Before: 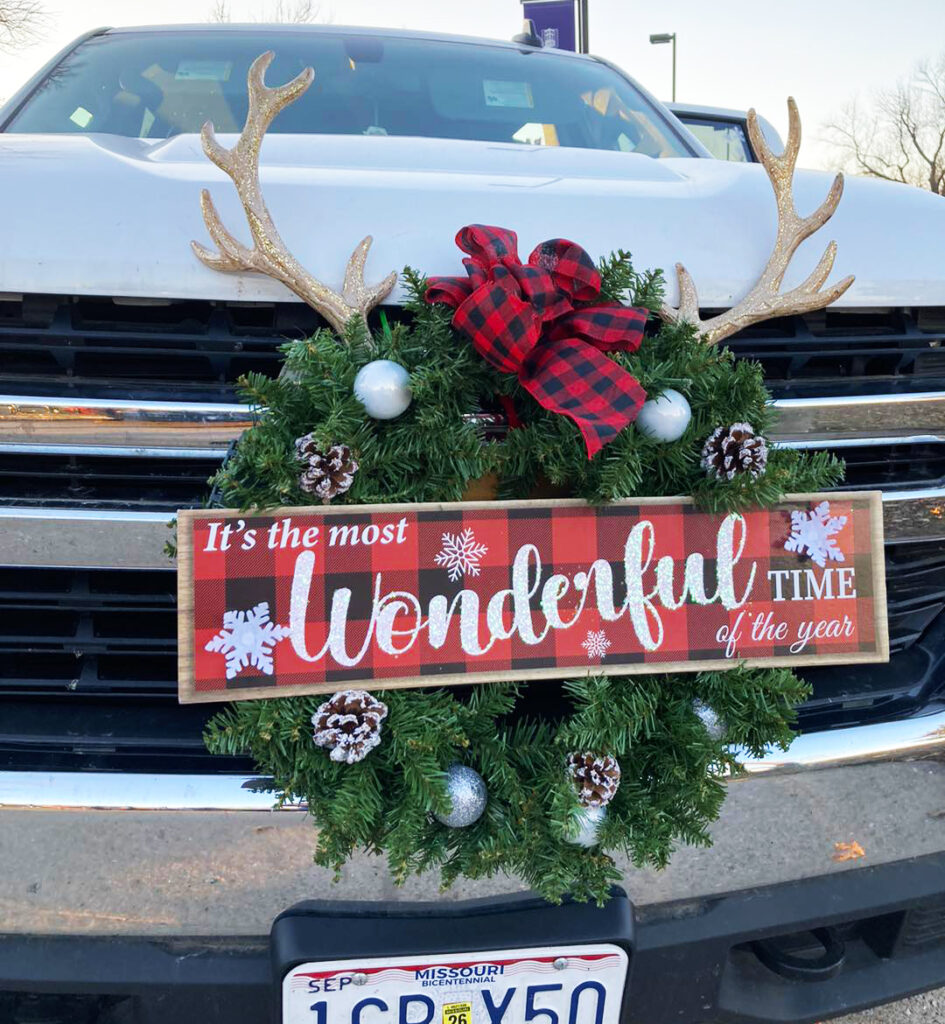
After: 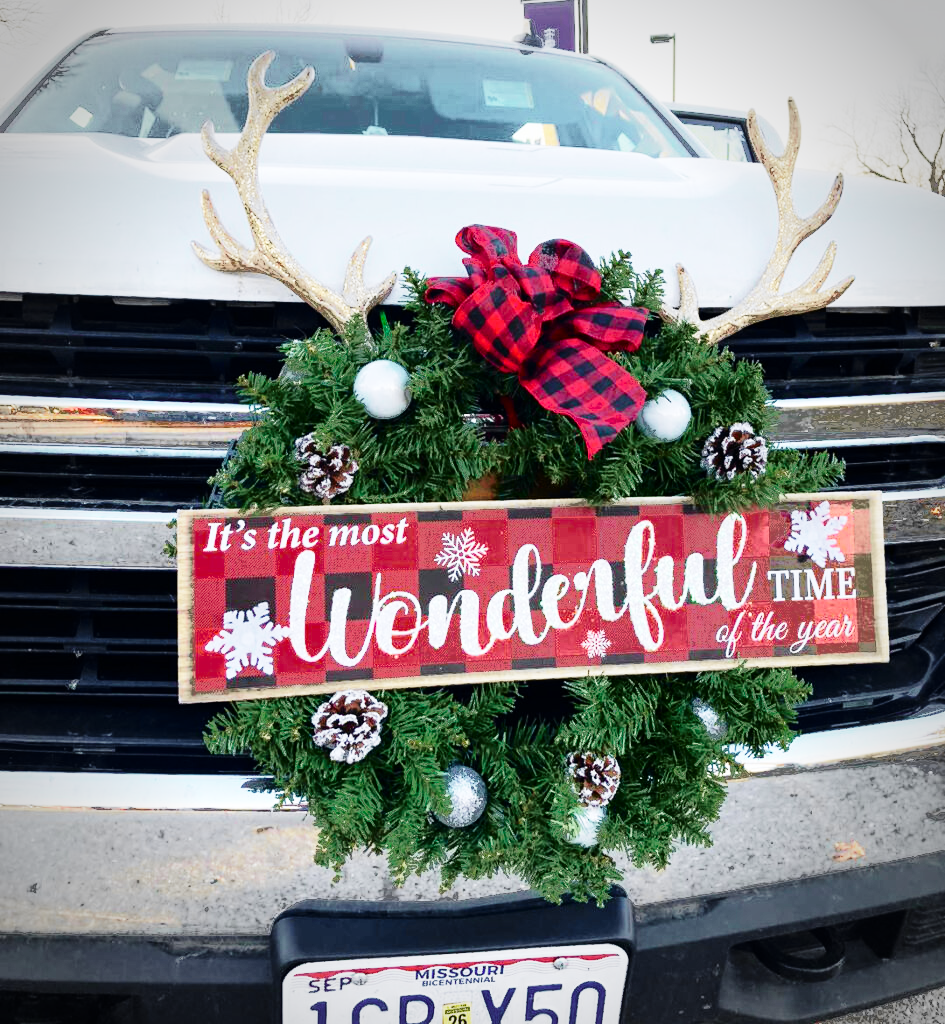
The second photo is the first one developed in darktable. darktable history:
vignetting: automatic ratio true
fill light: exposure -0.73 EV, center 0.69, width 2.2
tone curve: curves: ch0 [(0.003, 0) (0.066, 0.031) (0.163, 0.112) (0.264, 0.238) (0.395, 0.408) (0.517, 0.56) (0.684, 0.734) (0.791, 0.814) (1, 1)]; ch1 [(0, 0) (0.164, 0.115) (0.337, 0.332) (0.39, 0.398) (0.464, 0.461) (0.501, 0.5) (0.507, 0.5) (0.534, 0.532) (0.577, 0.59) (0.652, 0.681) (0.733, 0.749) (0.811, 0.796) (1, 1)]; ch2 [(0, 0) (0.337, 0.382) (0.464, 0.476) (0.501, 0.5) (0.527, 0.54) (0.551, 0.565) (0.6, 0.59) (0.687, 0.675) (1, 1)], color space Lab, independent channels, preserve colors none
base curve: curves: ch0 [(0, 0) (0.028, 0.03) (0.121, 0.232) (0.46, 0.748) (0.859, 0.968) (1, 1)], preserve colors none
